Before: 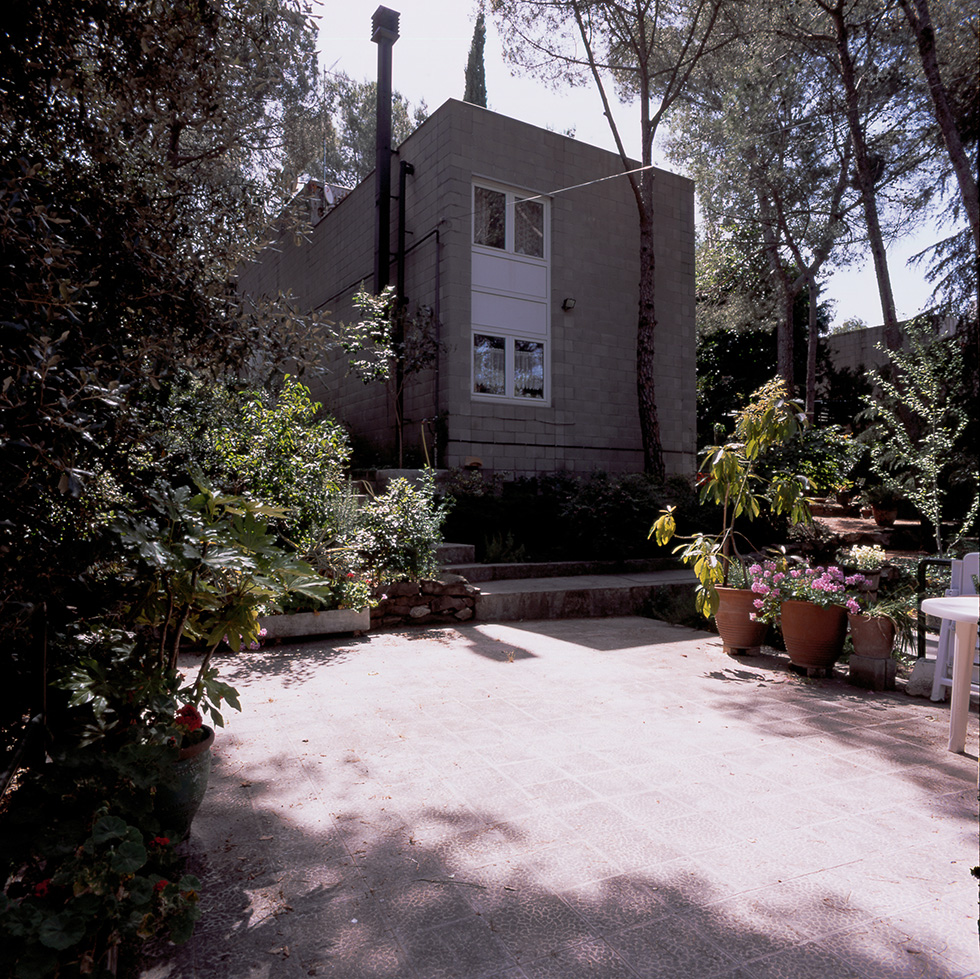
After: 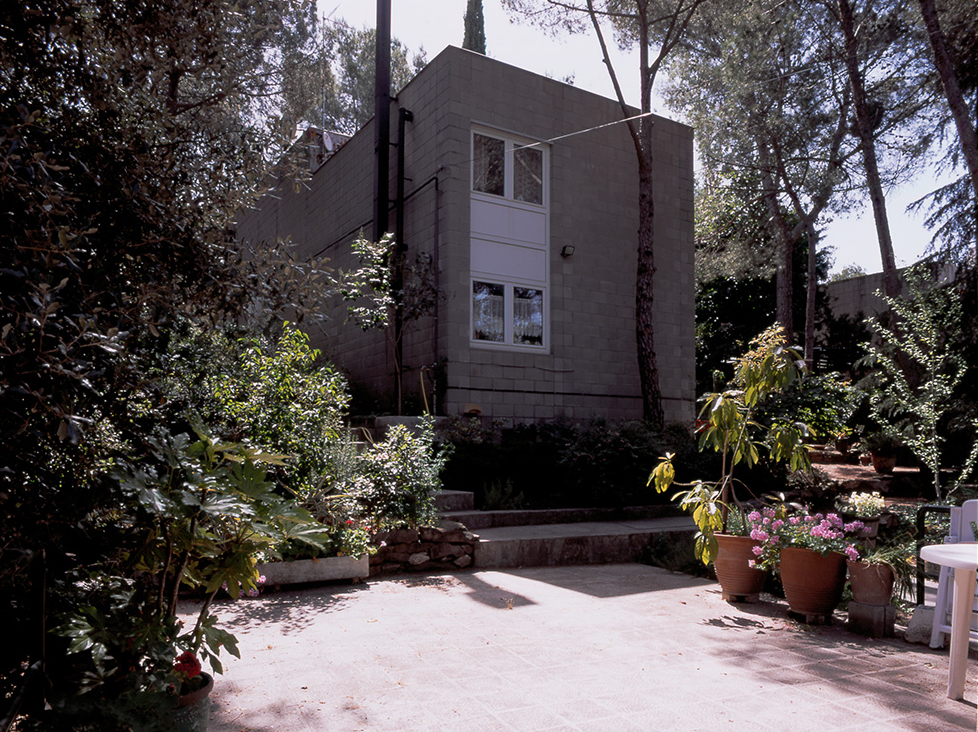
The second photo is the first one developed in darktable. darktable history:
crop: left 0.2%, top 5.475%, bottom 19.729%
